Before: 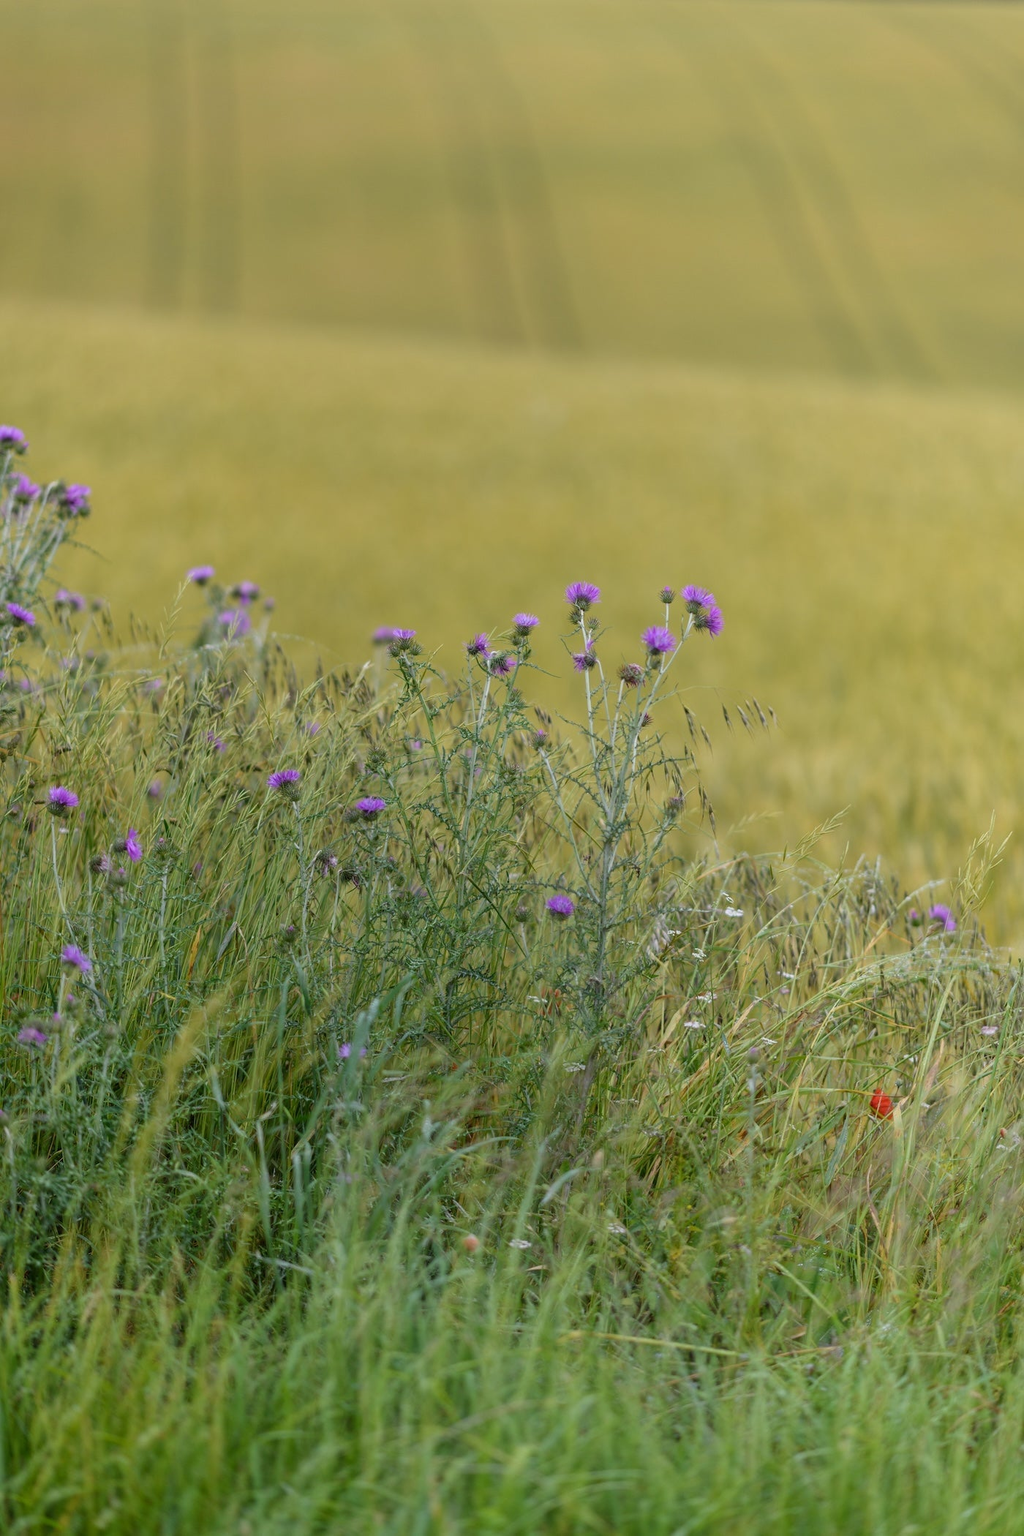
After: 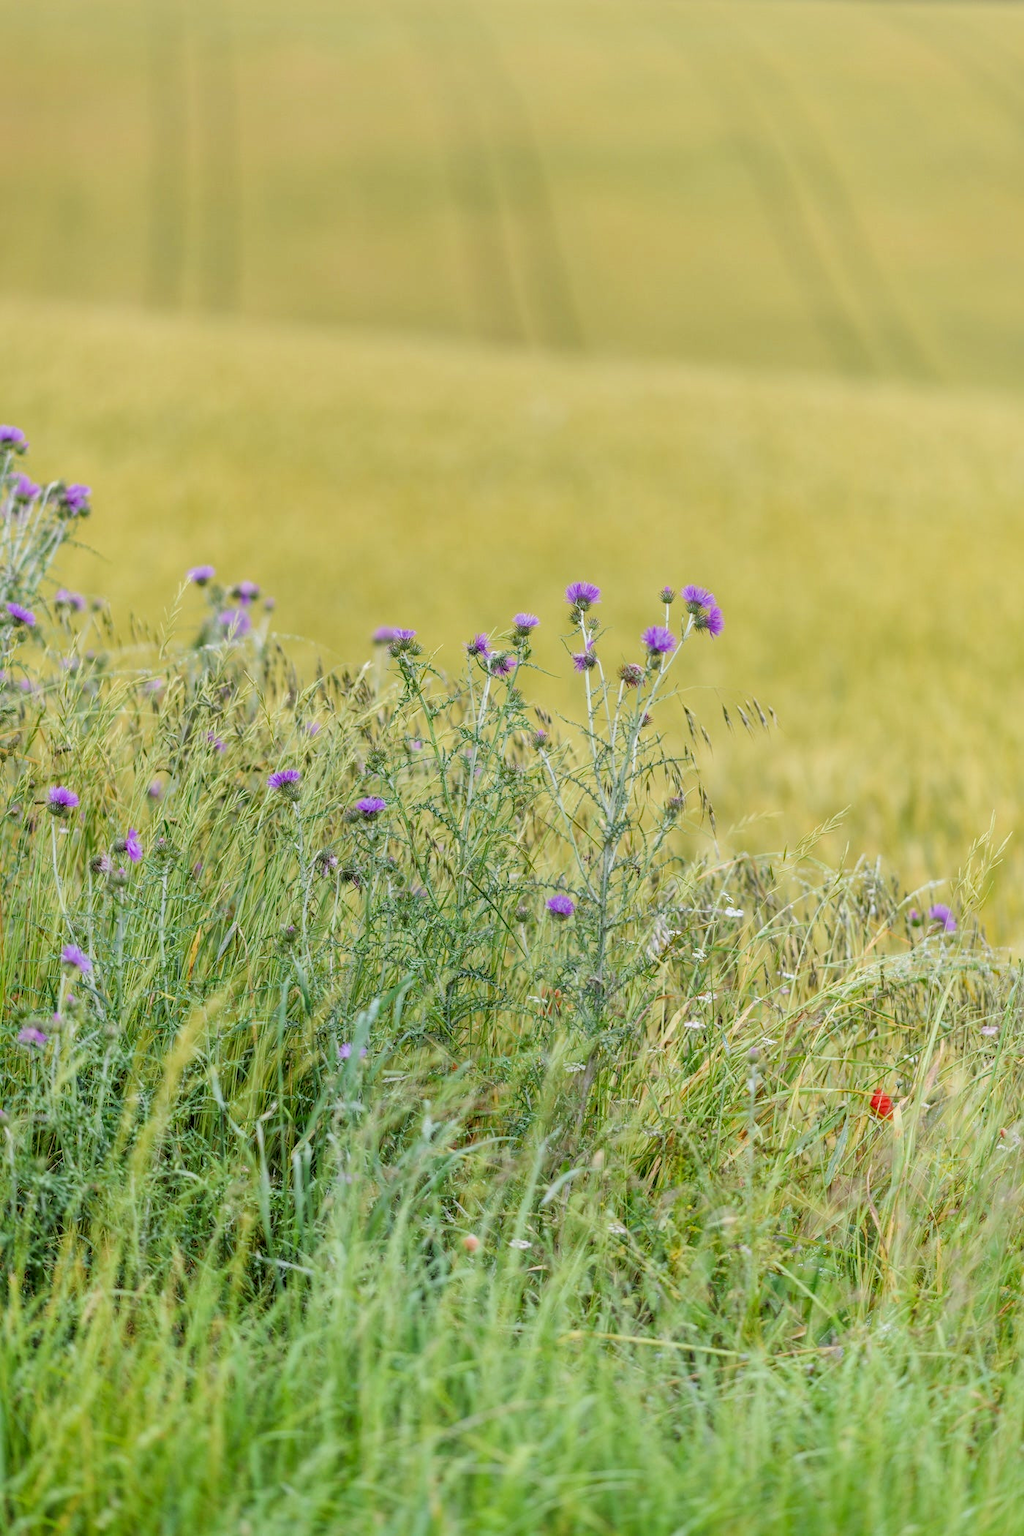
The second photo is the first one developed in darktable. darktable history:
local contrast: on, module defaults
shadows and highlights: on, module defaults
exposure: black level correction 0, exposure 1.2 EV, compensate highlight preservation false
filmic rgb: black relative exposure -7.65 EV, white relative exposure 4.56 EV, hardness 3.61, contrast 1.05
